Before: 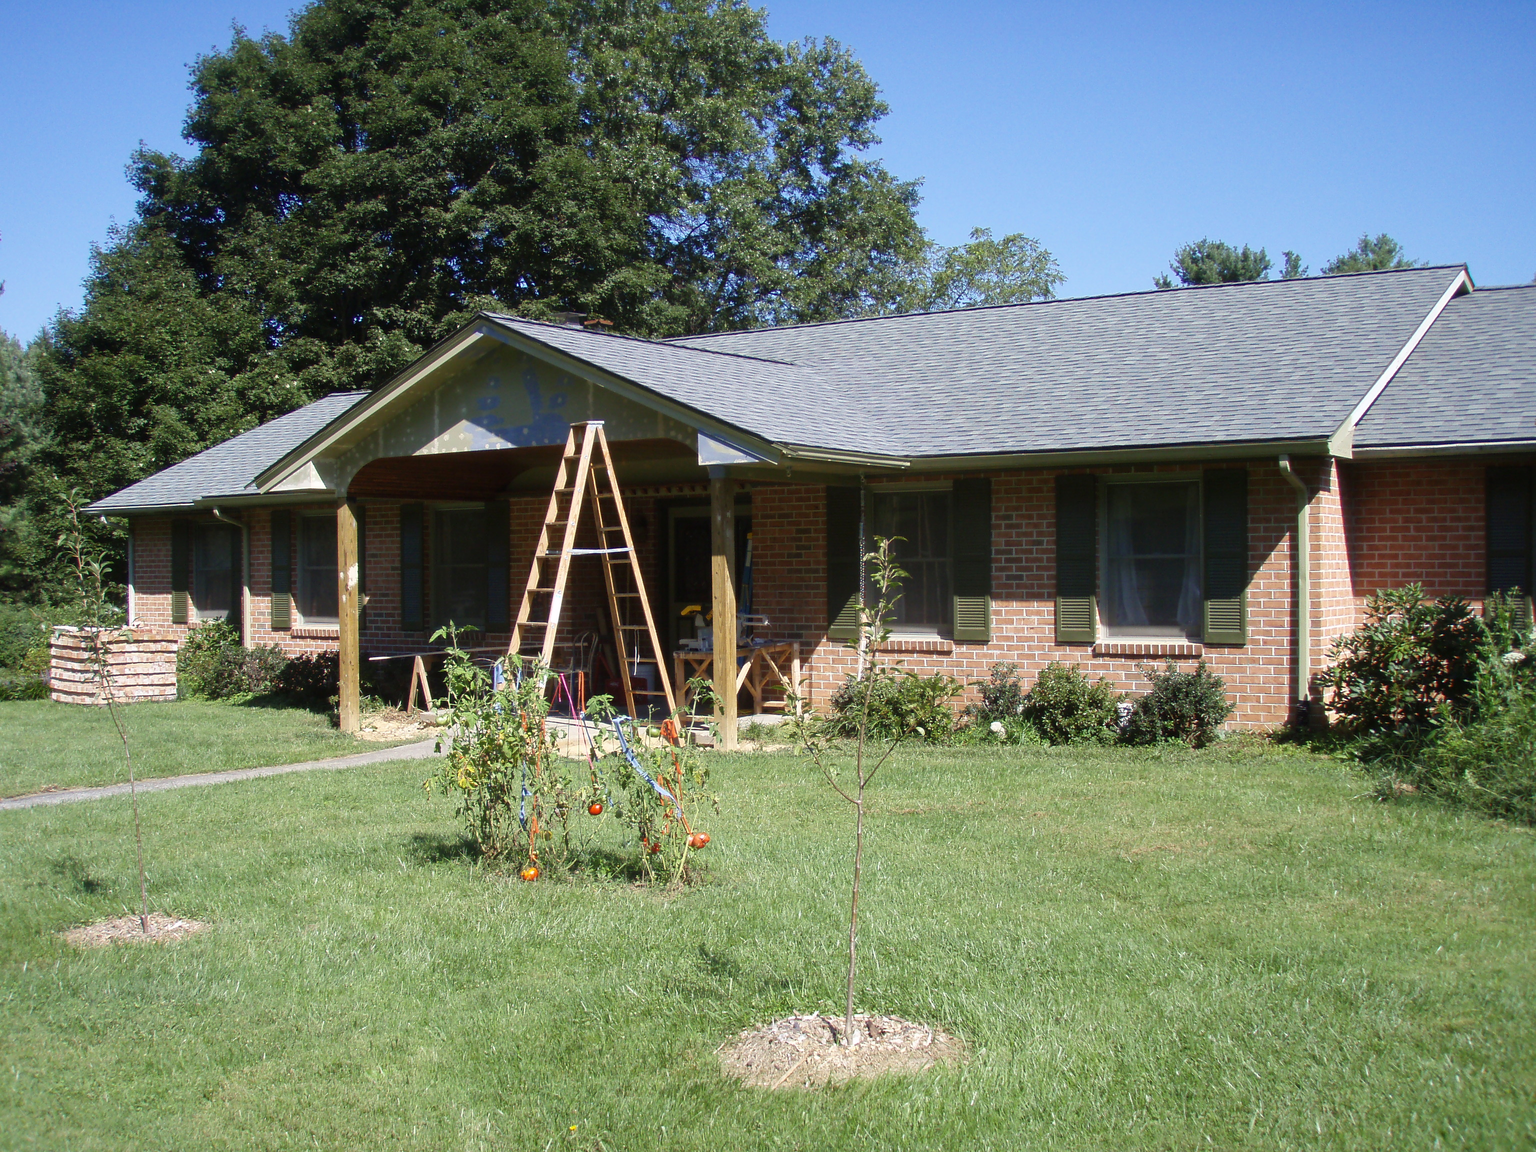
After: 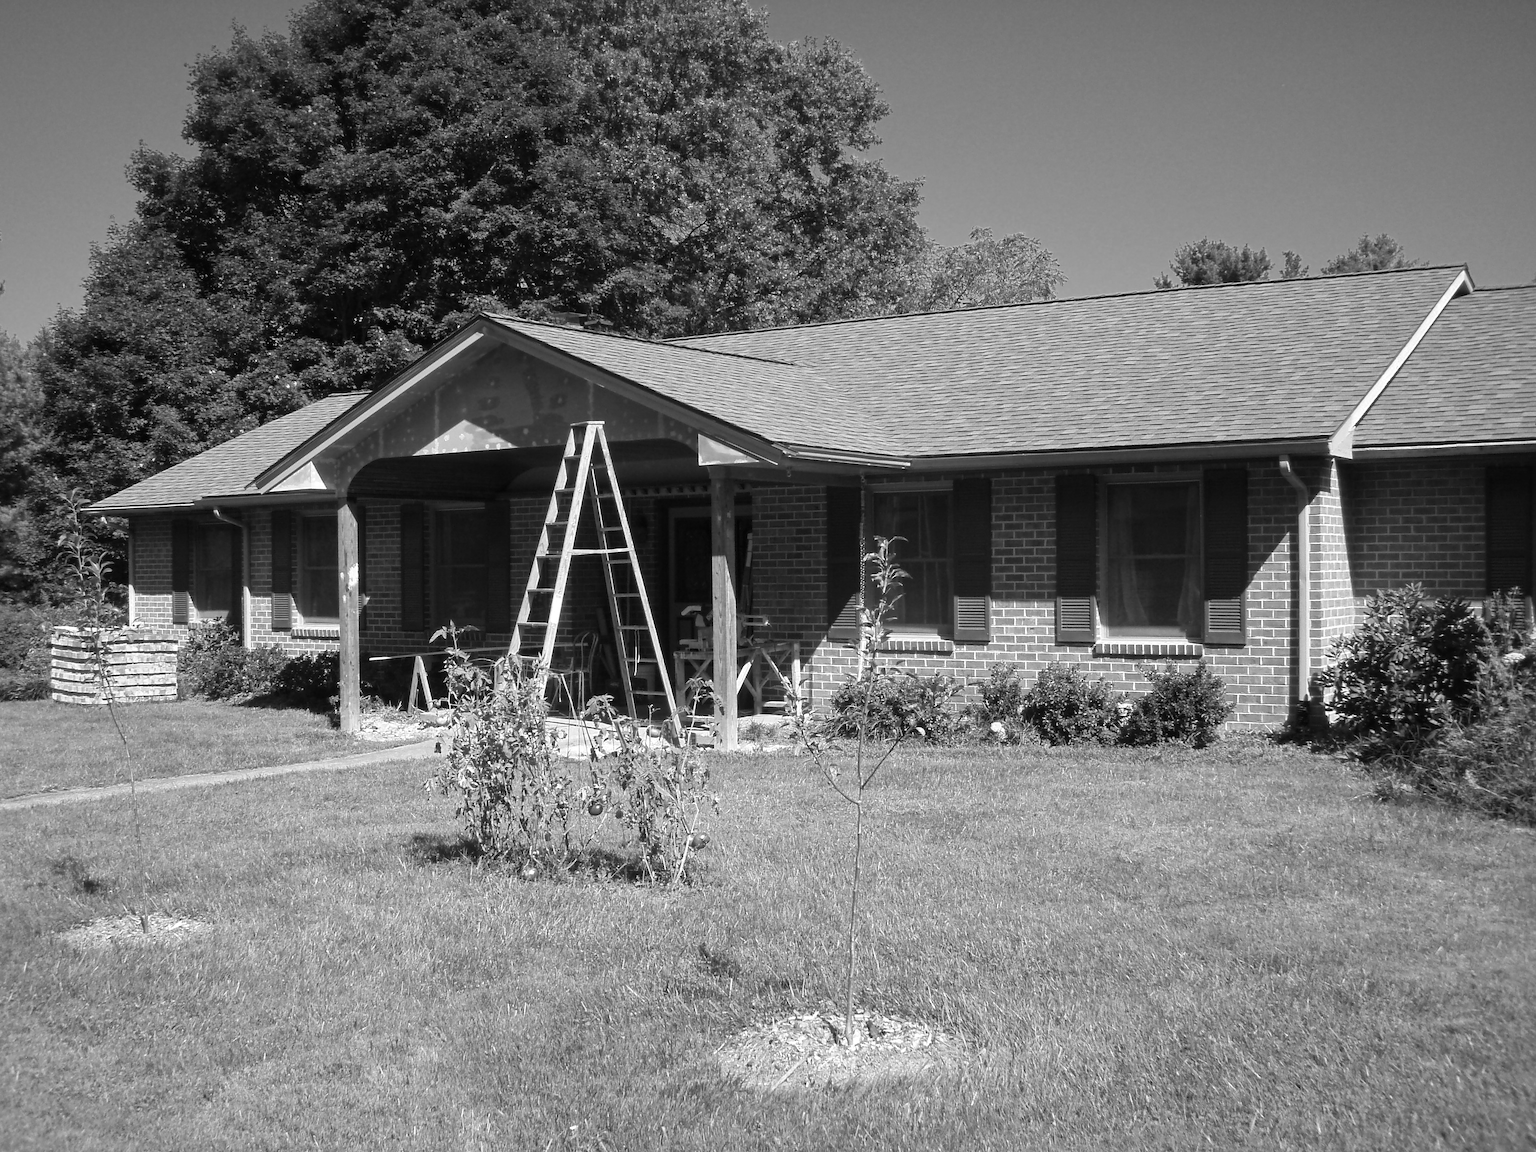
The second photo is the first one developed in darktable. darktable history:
color zones: curves: ch0 [(0.002, 0.593) (0.143, 0.417) (0.285, 0.541) (0.455, 0.289) (0.608, 0.327) (0.727, 0.283) (0.869, 0.571) (1, 0.603)]; ch1 [(0, 0) (0.143, 0) (0.286, 0) (0.429, 0) (0.571, 0) (0.714, 0) (0.857, 0)]
local contrast: mode bilateral grid, contrast 28, coarseness 16, detail 115%, midtone range 0.2
